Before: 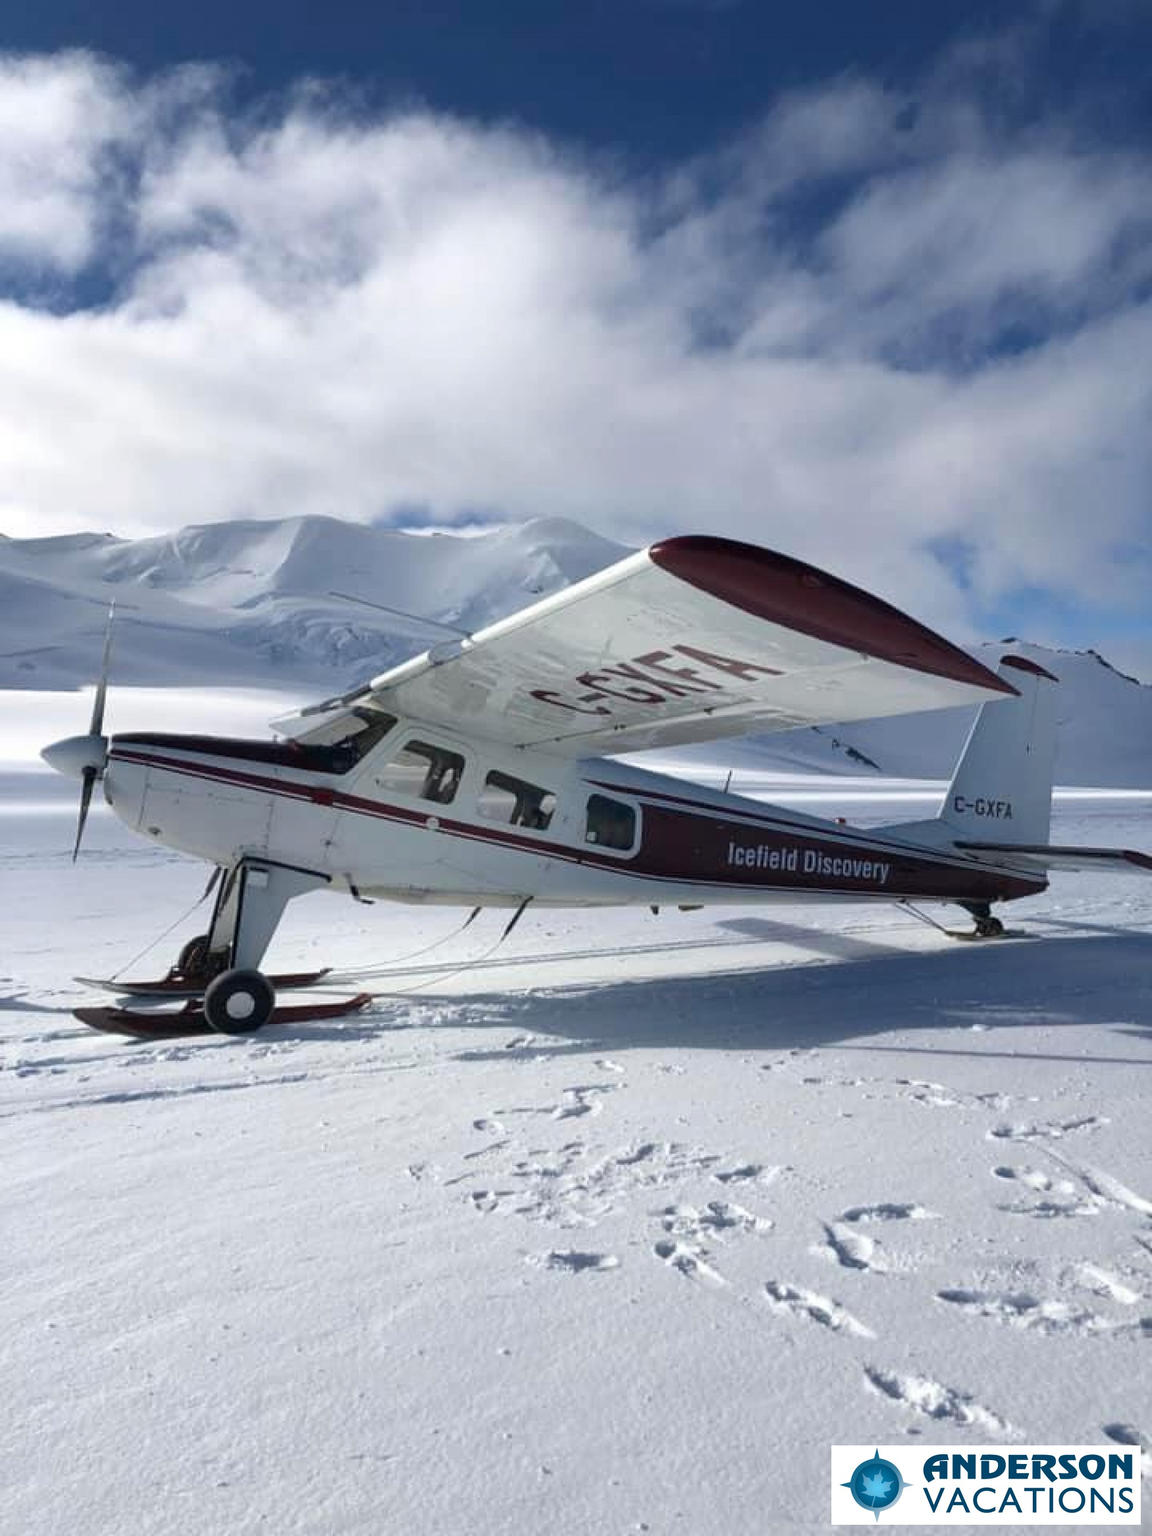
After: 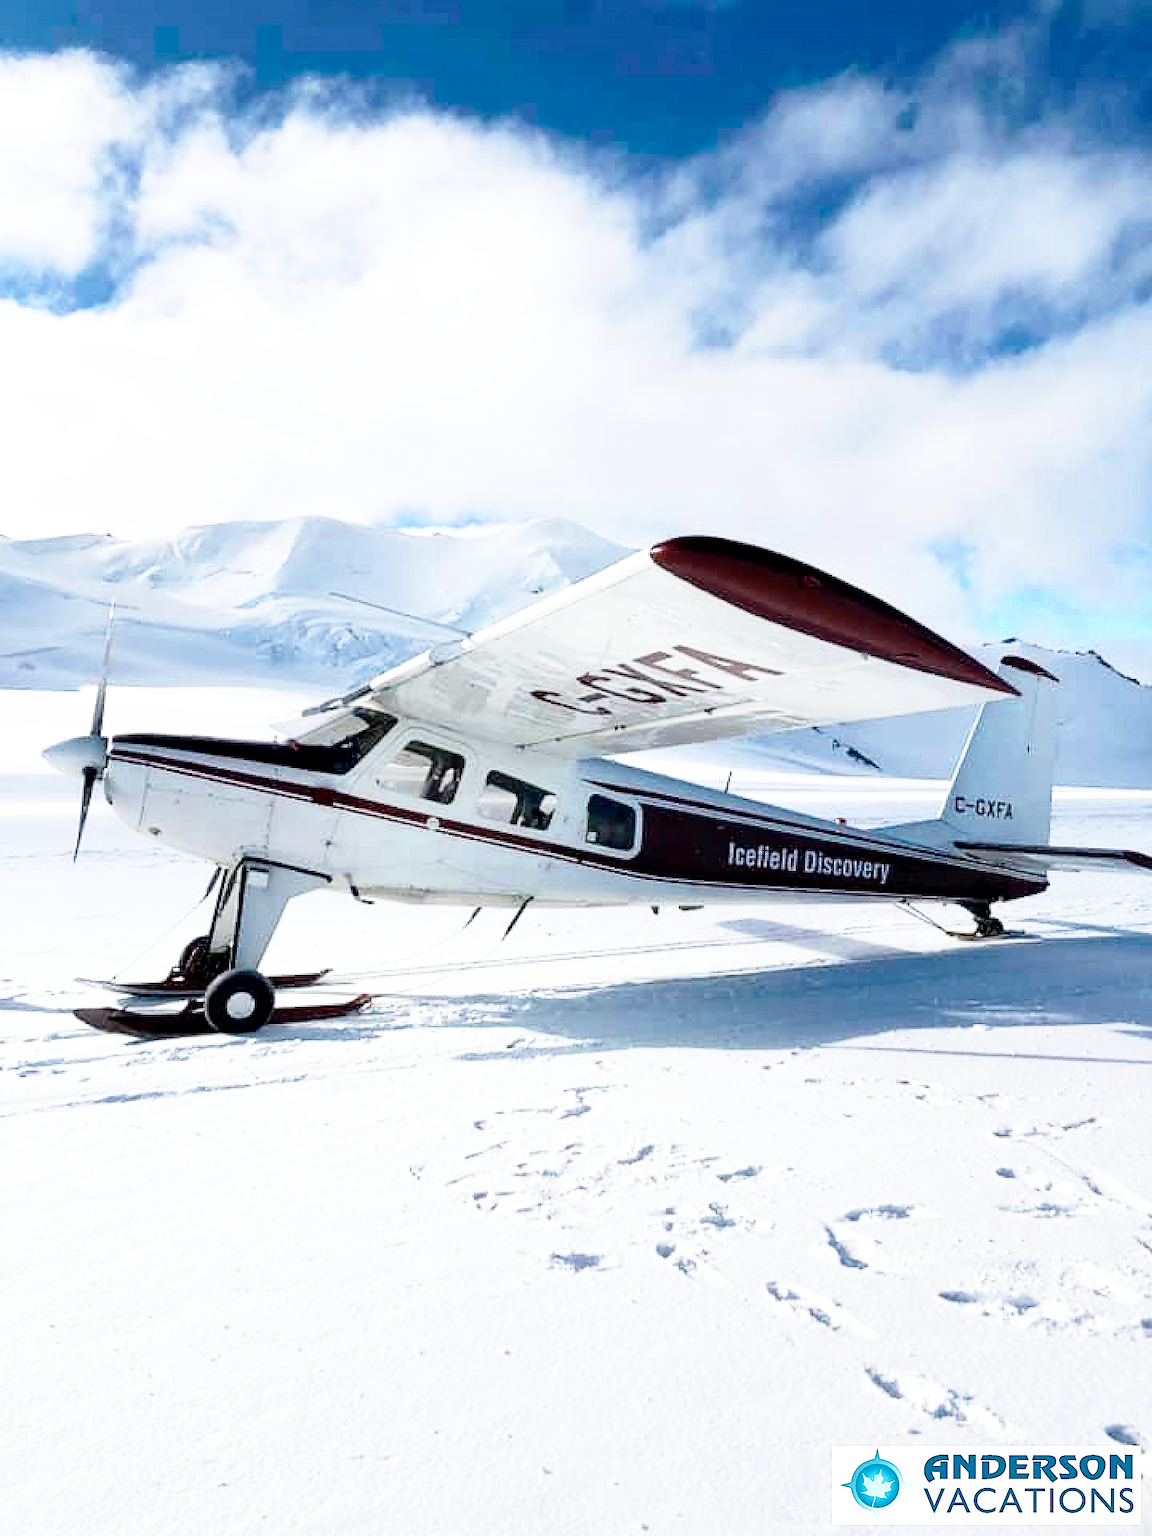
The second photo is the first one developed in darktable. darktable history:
exposure: black level correction 0.007, exposure 0.093 EV, compensate highlight preservation false
sharpen: radius 1.4, amount 1.25, threshold 0.7
color zones: curves: ch0 [(0.018, 0.548) (0.197, 0.654) (0.425, 0.447) (0.605, 0.658) (0.732, 0.579)]; ch1 [(0.105, 0.531) (0.224, 0.531) (0.386, 0.39) (0.618, 0.456) (0.732, 0.456) (0.956, 0.421)]; ch2 [(0.039, 0.583) (0.215, 0.465) (0.399, 0.544) (0.465, 0.548) (0.614, 0.447) (0.724, 0.43) (0.882, 0.623) (0.956, 0.632)]
base curve: curves: ch0 [(0, 0) (0.012, 0.01) (0.073, 0.168) (0.31, 0.711) (0.645, 0.957) (1, 1)], preserve colors none
